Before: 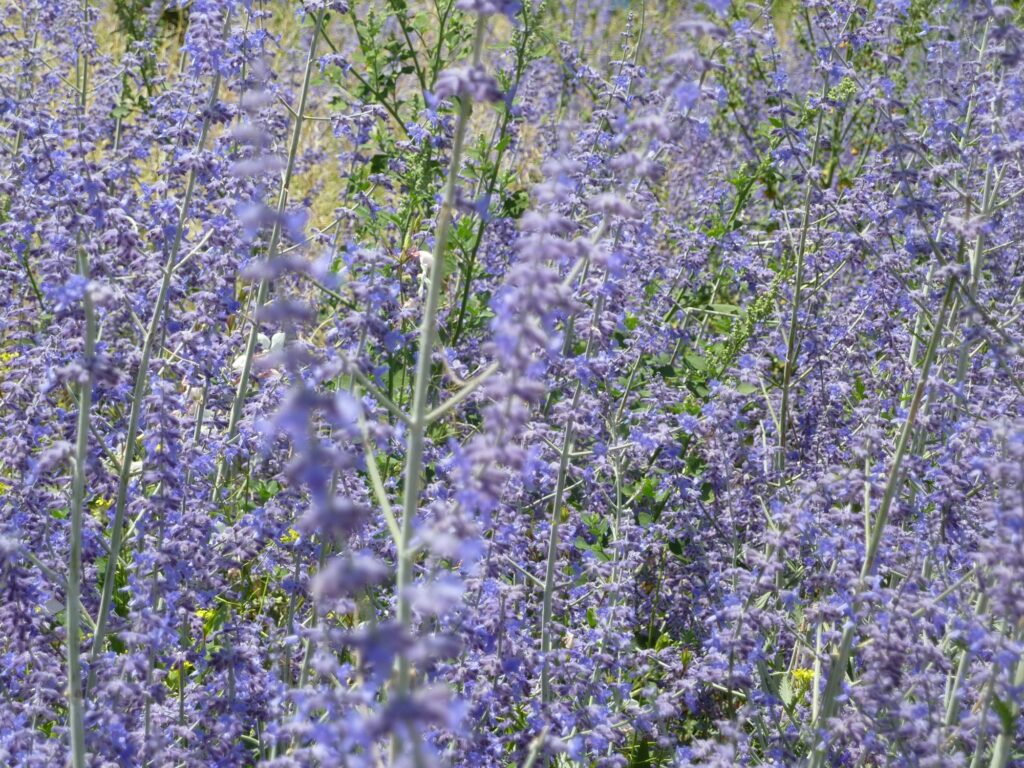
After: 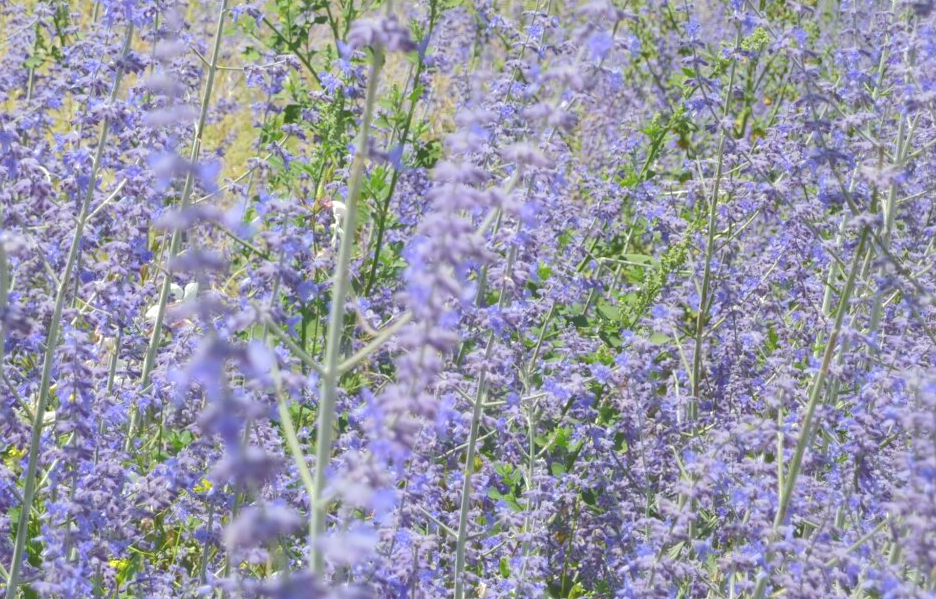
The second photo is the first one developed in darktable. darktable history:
tone curve: curves: ch0 [(0, 0) (0.003, 0.217) (0.011, 0.217) (0.025, 0.229) (0.044, 0.243) (0.069, 0.253) (0.1, 0.265) (0.136, 0.281) (0.177, 0.305) (0.224, 0.331) (0.277, 0.369) (0.335, 0.415) (0.399, 0.472) (0.468, 0.543) (0.543, 0.609) (0.623, 0.676) (0.709, 0.734) (0.801, 0.798) (0.898, 0.849) (1, 1)], color space Lab, independent channels, preserve colors none
crop: left 8.52%, top 6.526%, bottom 15.357%
exposure: exposure 0.179 EV, compensate highlight preservation false
